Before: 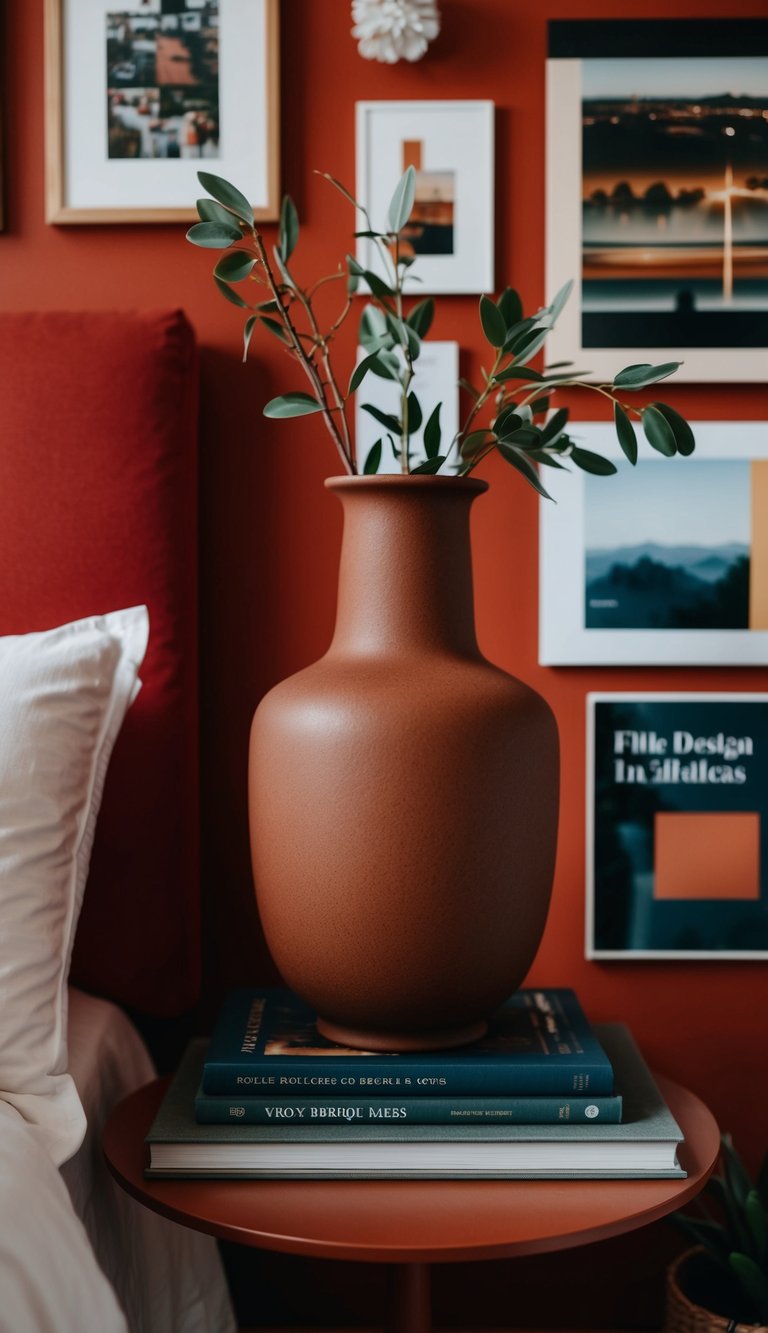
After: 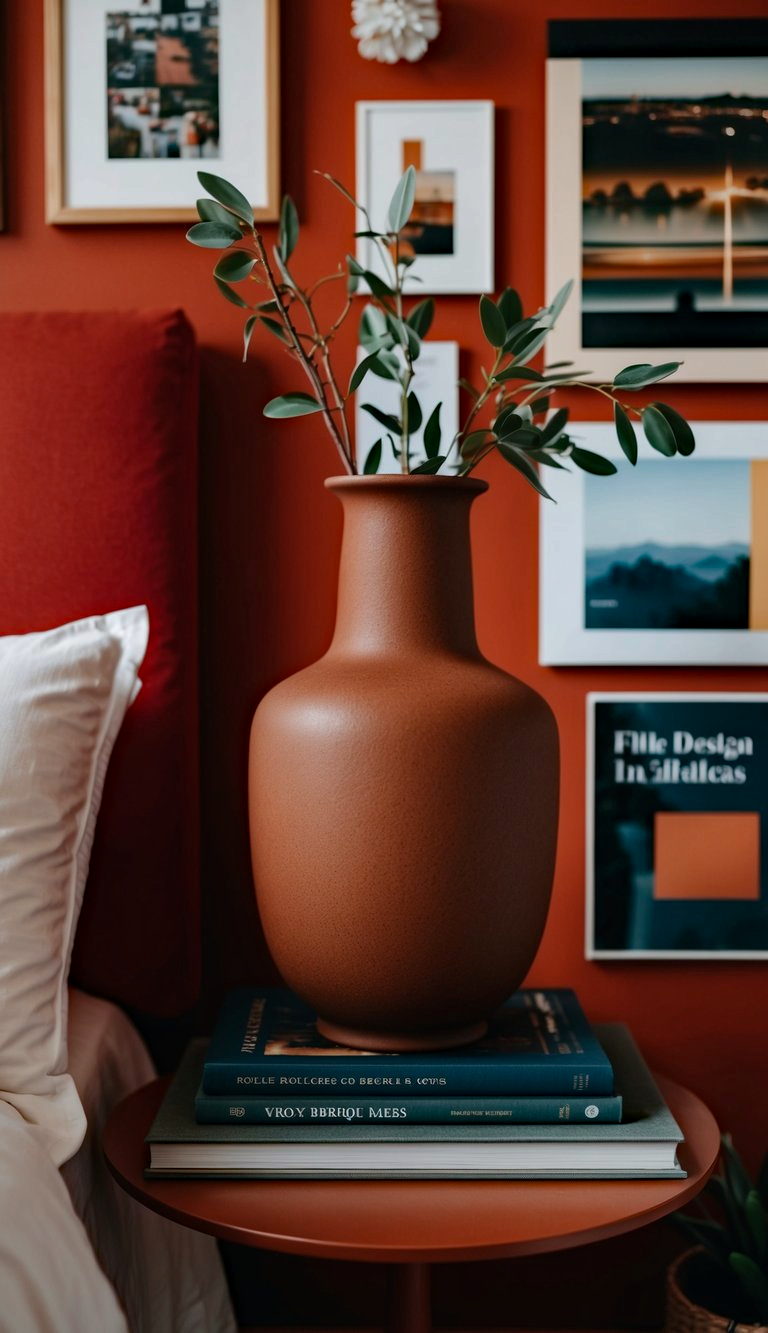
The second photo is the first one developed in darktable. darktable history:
haze removal: strength 0.28, distance 0.247, compatibility mode true, adaptive false
